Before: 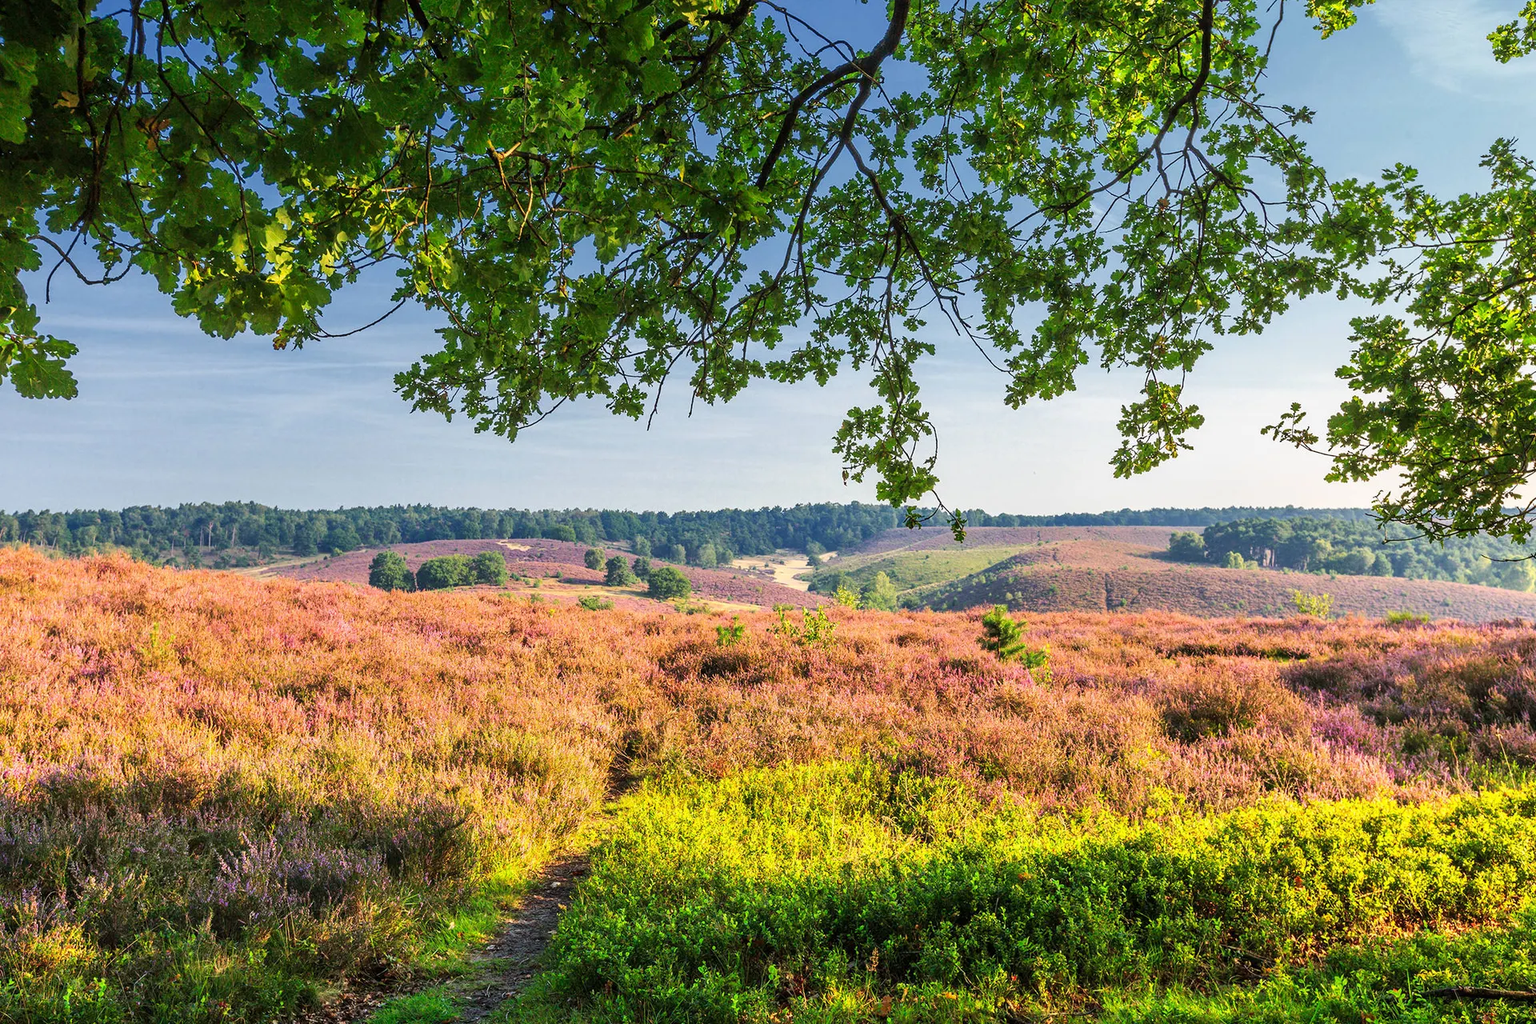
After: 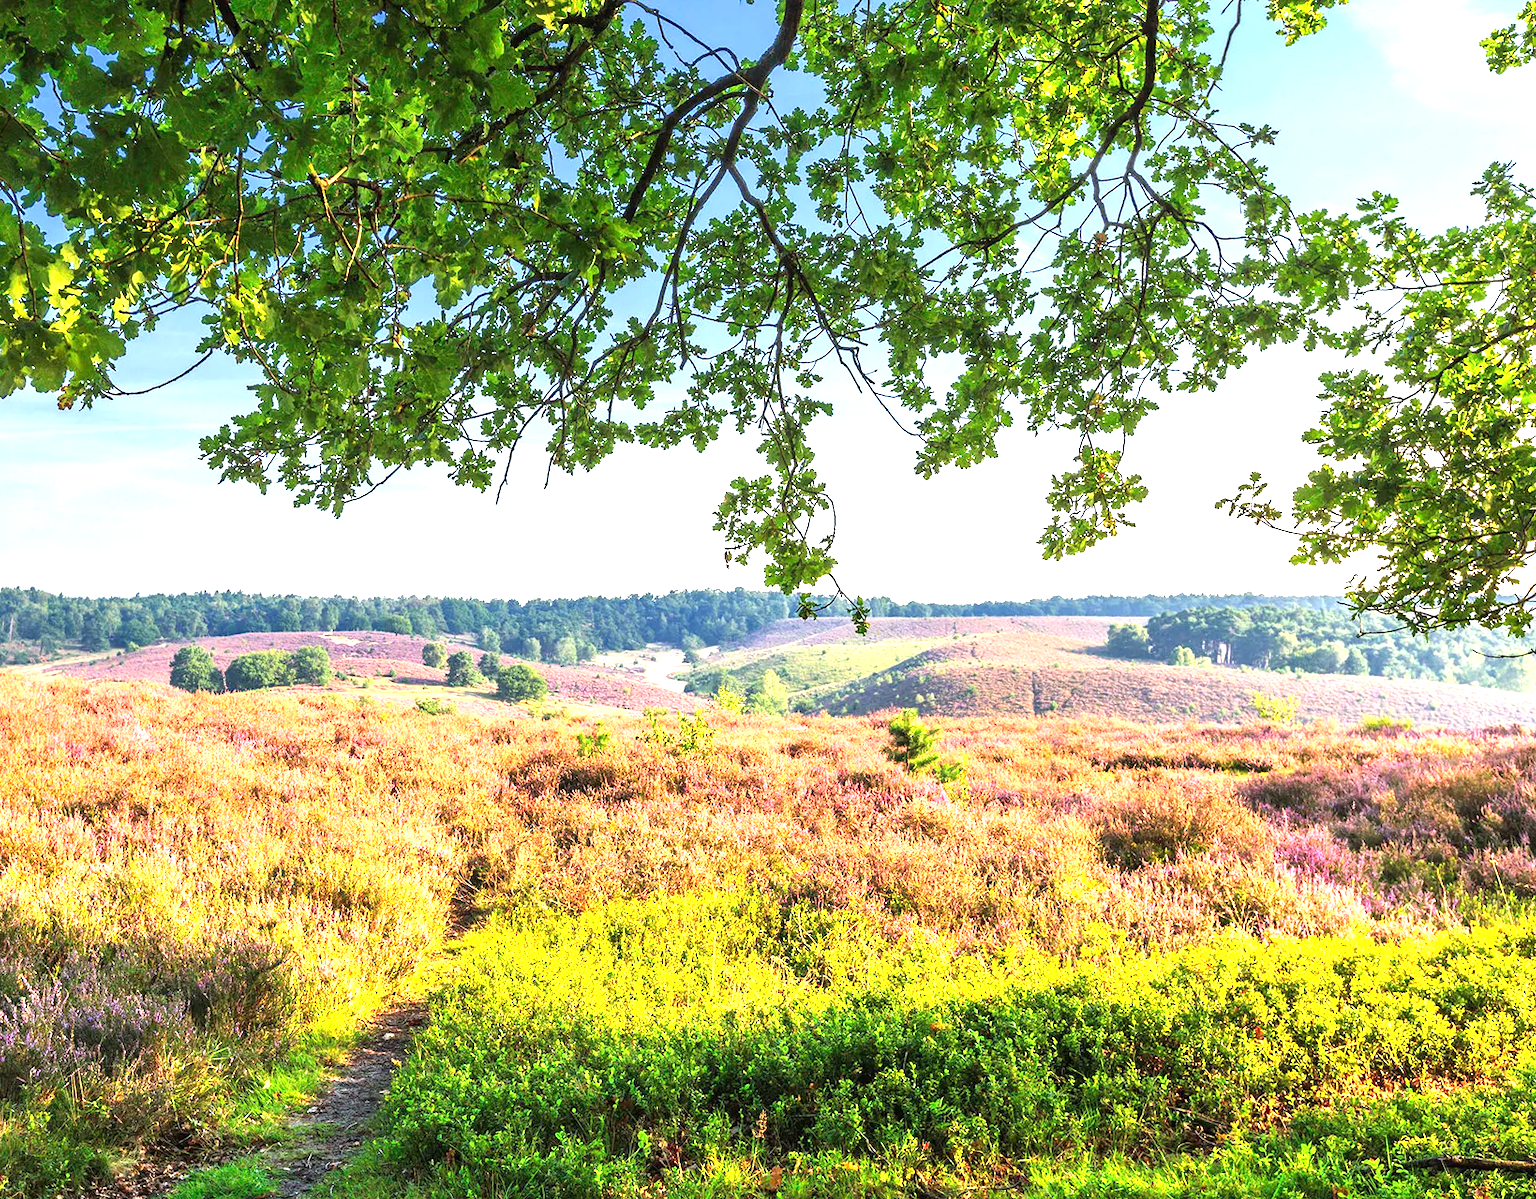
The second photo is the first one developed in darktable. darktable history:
crop and rotate: left 14.584%
exposure: black level correction 0, exposure 1.2 EV, compensate highlight preservation false
